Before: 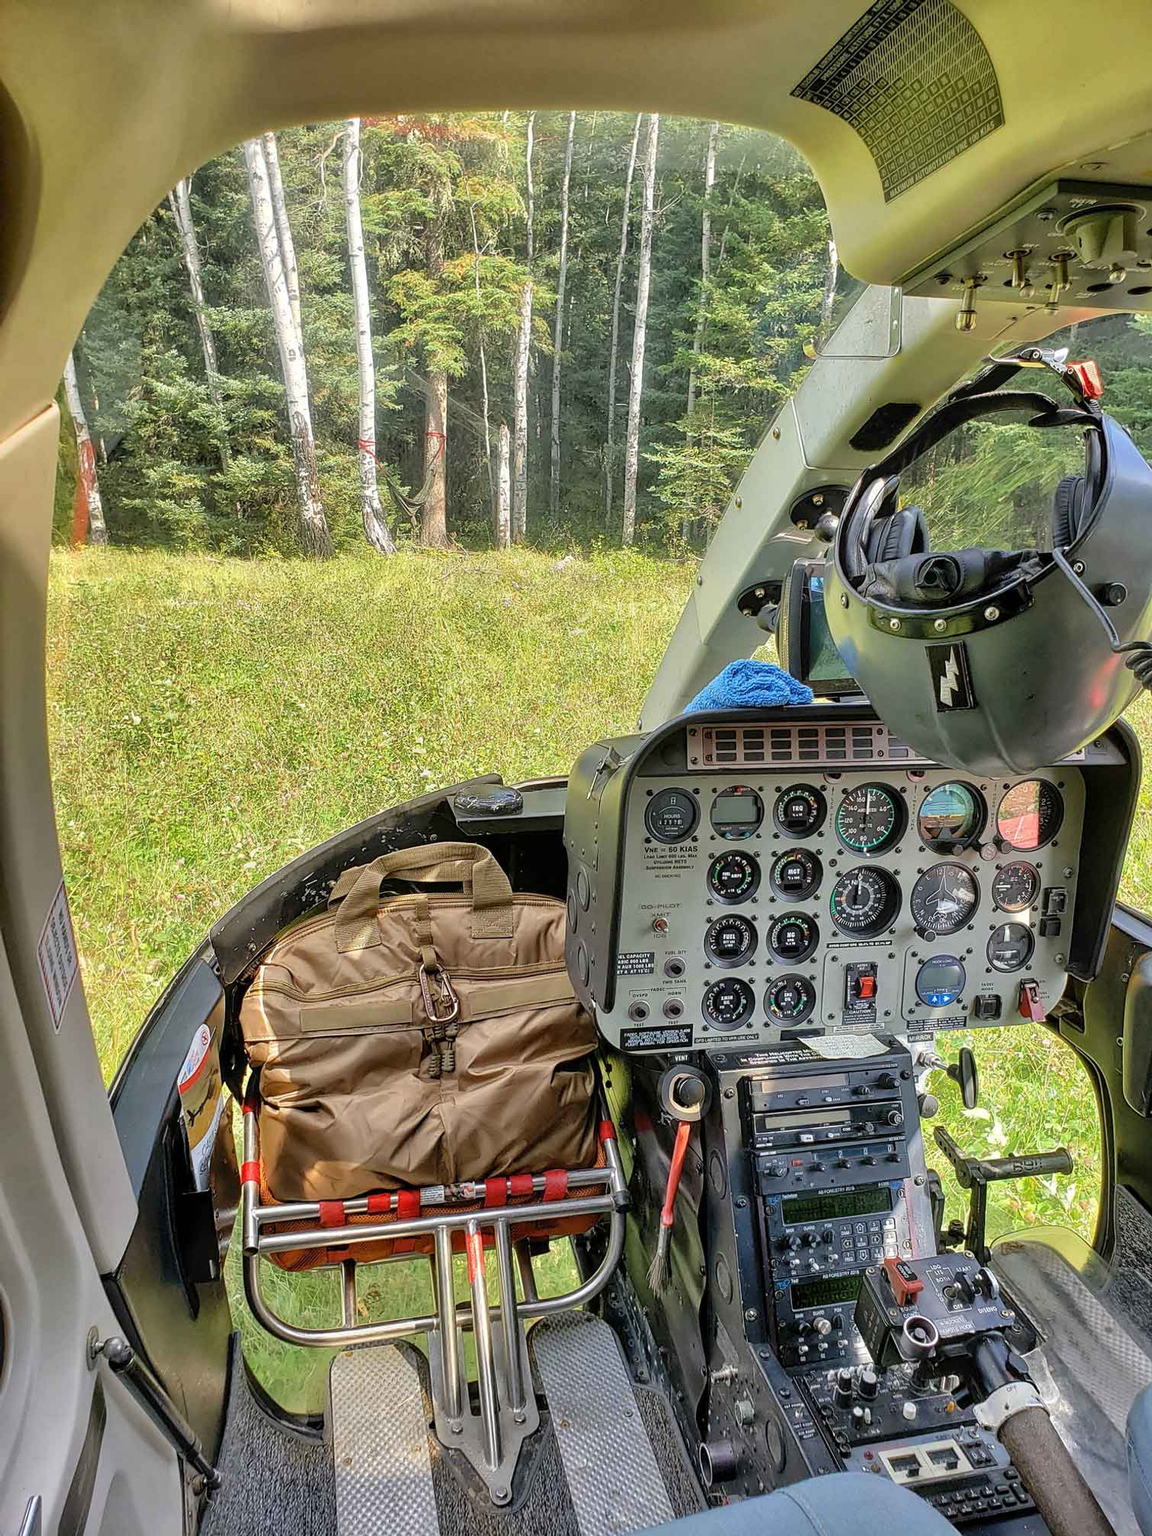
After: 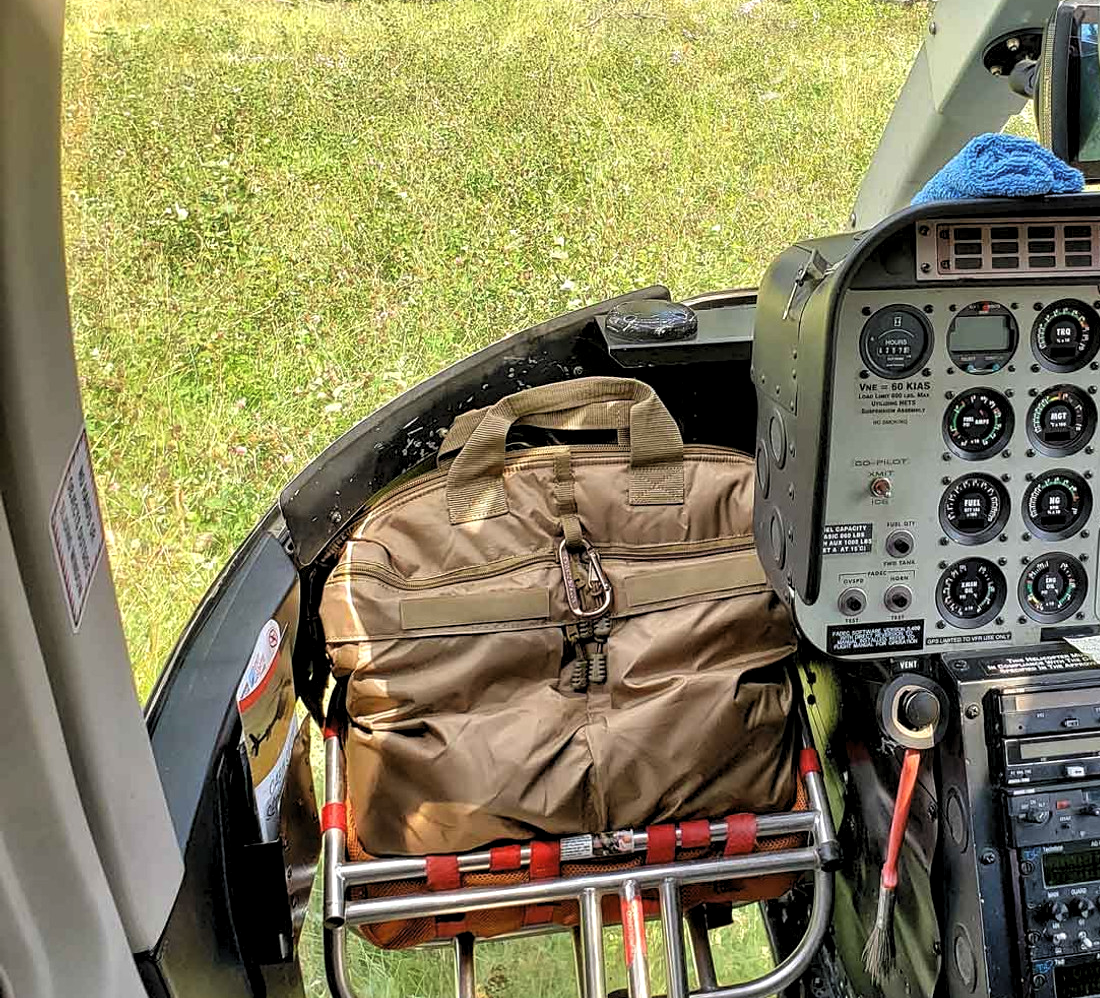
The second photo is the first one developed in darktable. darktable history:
crop: top 36.452%, right 28.36%, bottom 14.785%
contrast brightness saturation: saturation -0.053
levels: levels [0.062, 0.494, 0.925]
